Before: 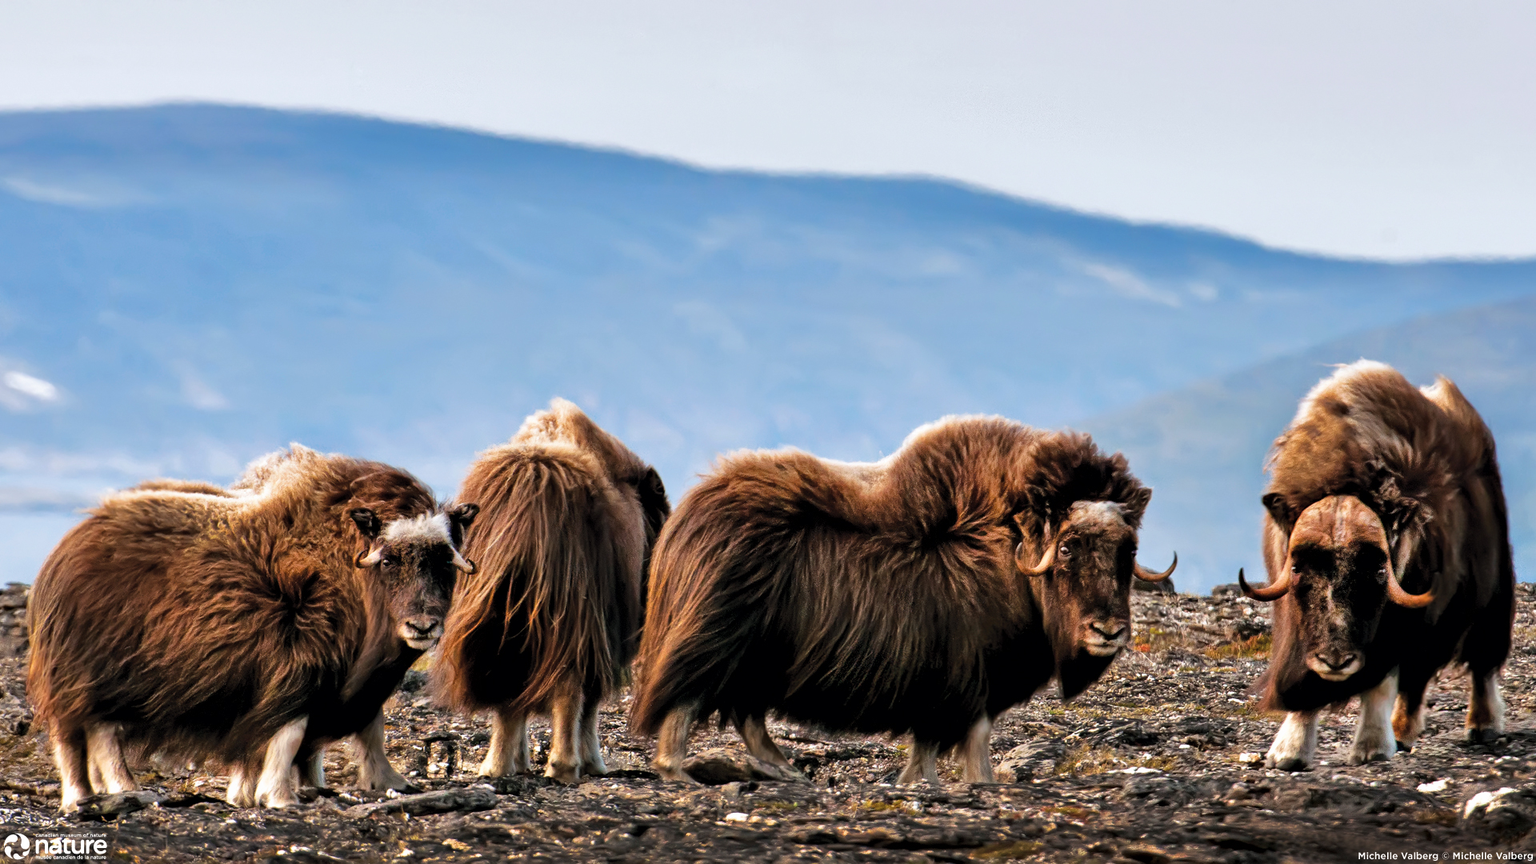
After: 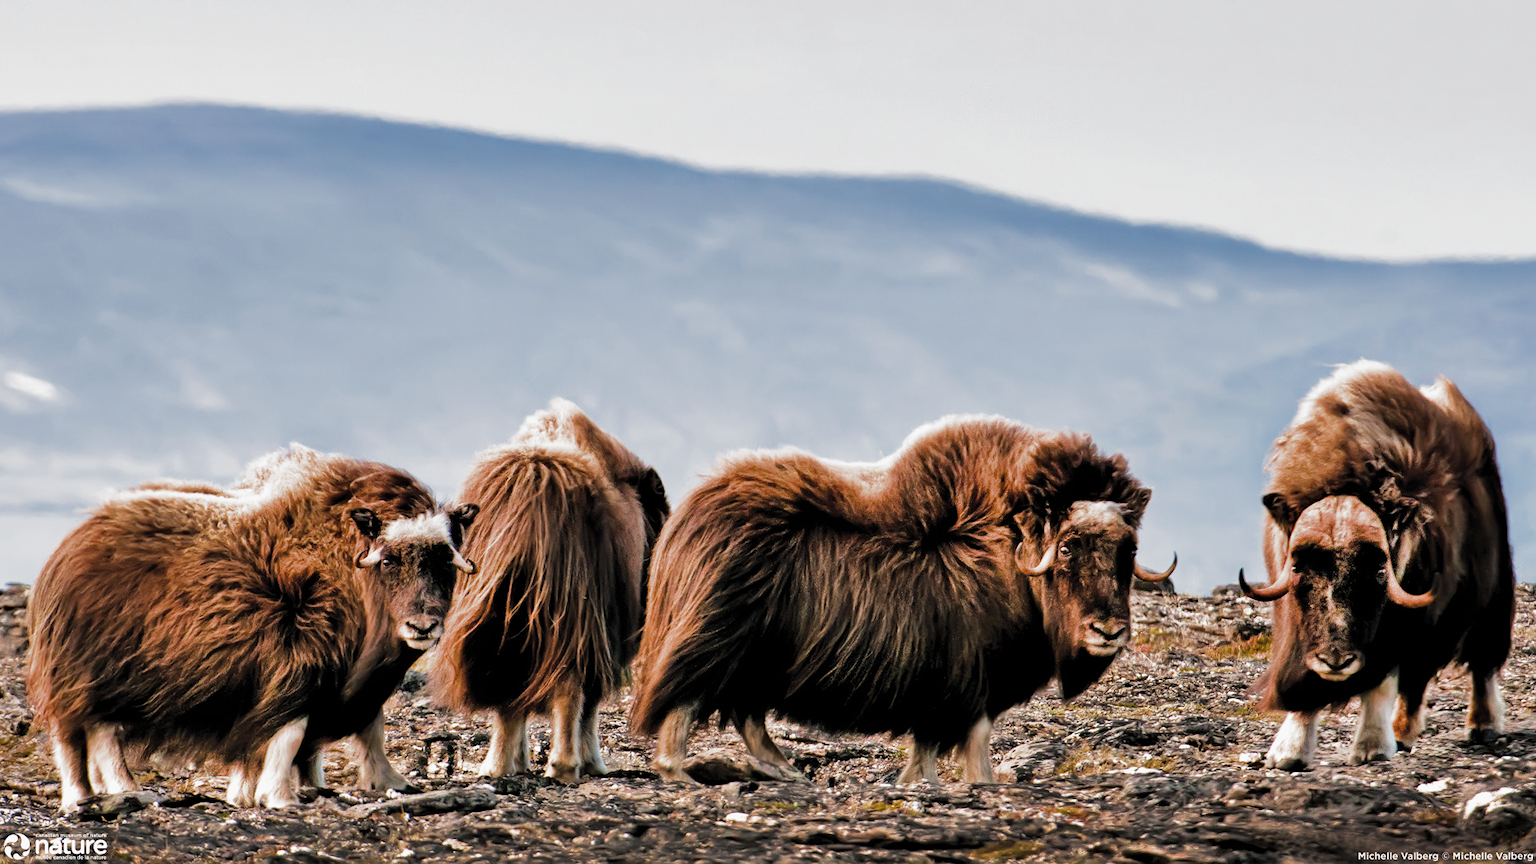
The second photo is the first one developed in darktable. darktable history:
exposure: black level correction 0, exposure 0.499 EV, compensate highlight preservation false
shadows and highlights: shadows 37.75, highlights -28.2, soften with gaussian
filmic rgb: black relative exposure -9.61 EV, white relative exposure 3.06 EV, hardness 6.09, add noise in highlights 0.001, color science v3 (2019), use custom middle-gray values true, contrast in highlights soft
color balance rgb: highlights gain › chroma 0.77%, highlights gain › hue 57.25°, linear chroma grading › global chroma 9.045%, perceptual saturation grading › global saturation 0.234%, global vibrance 20%
